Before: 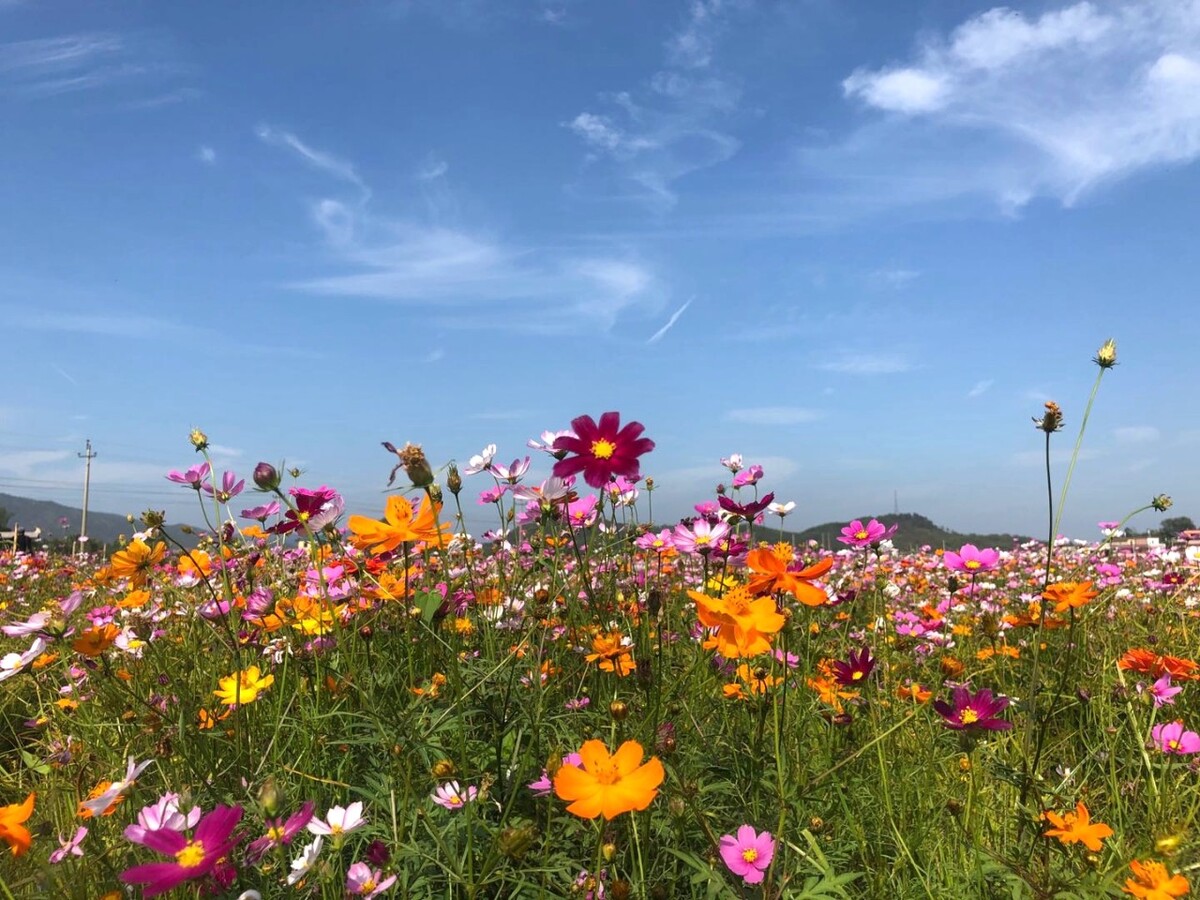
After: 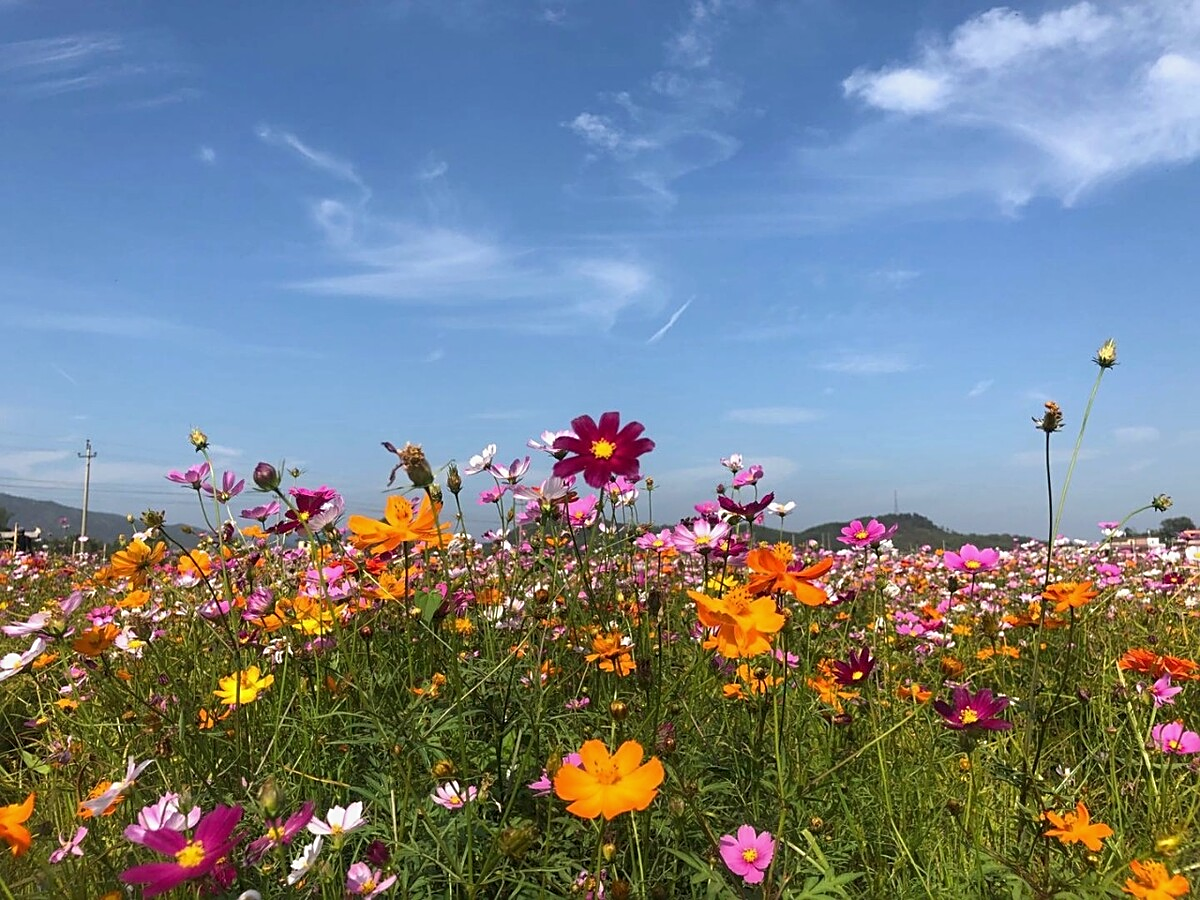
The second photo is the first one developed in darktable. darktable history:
sharpen: on, module defaults
exposure: exposure -0.111 EV, compensate highlight preservation false
